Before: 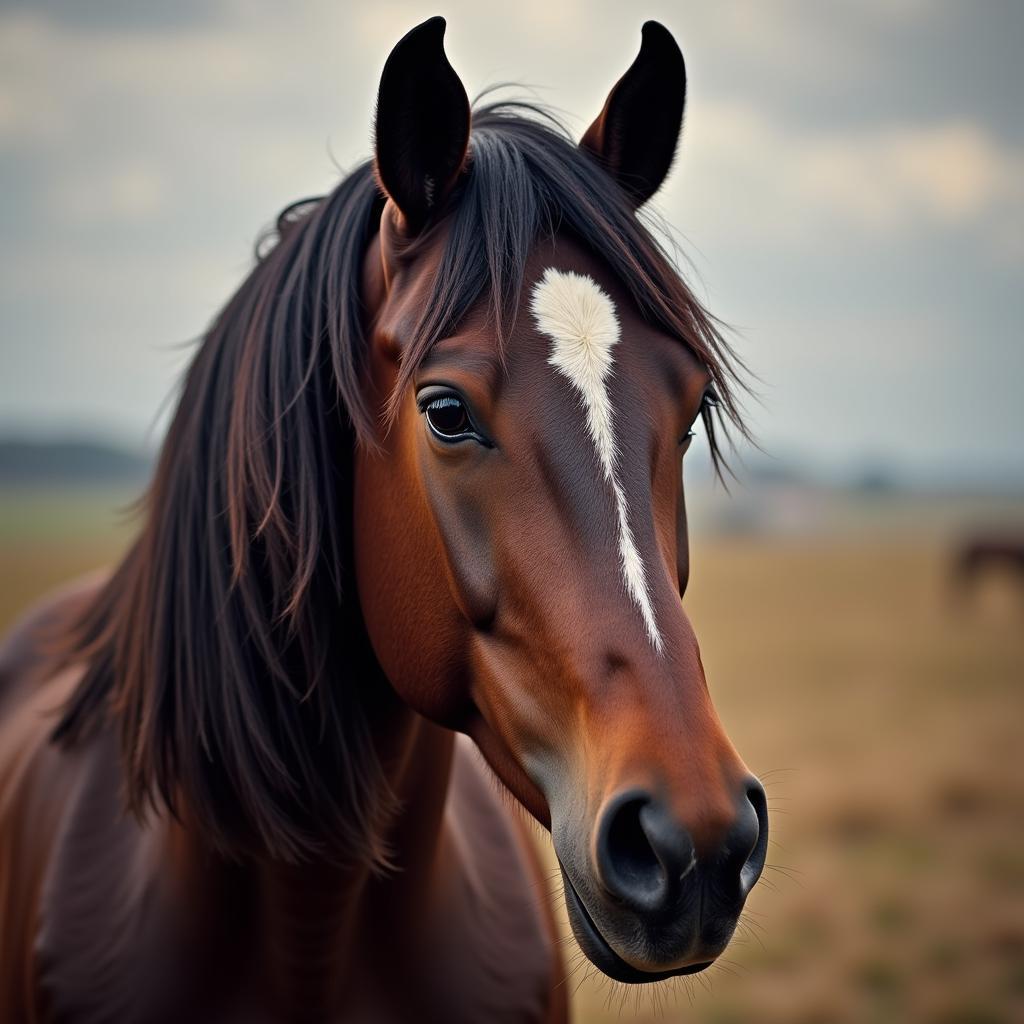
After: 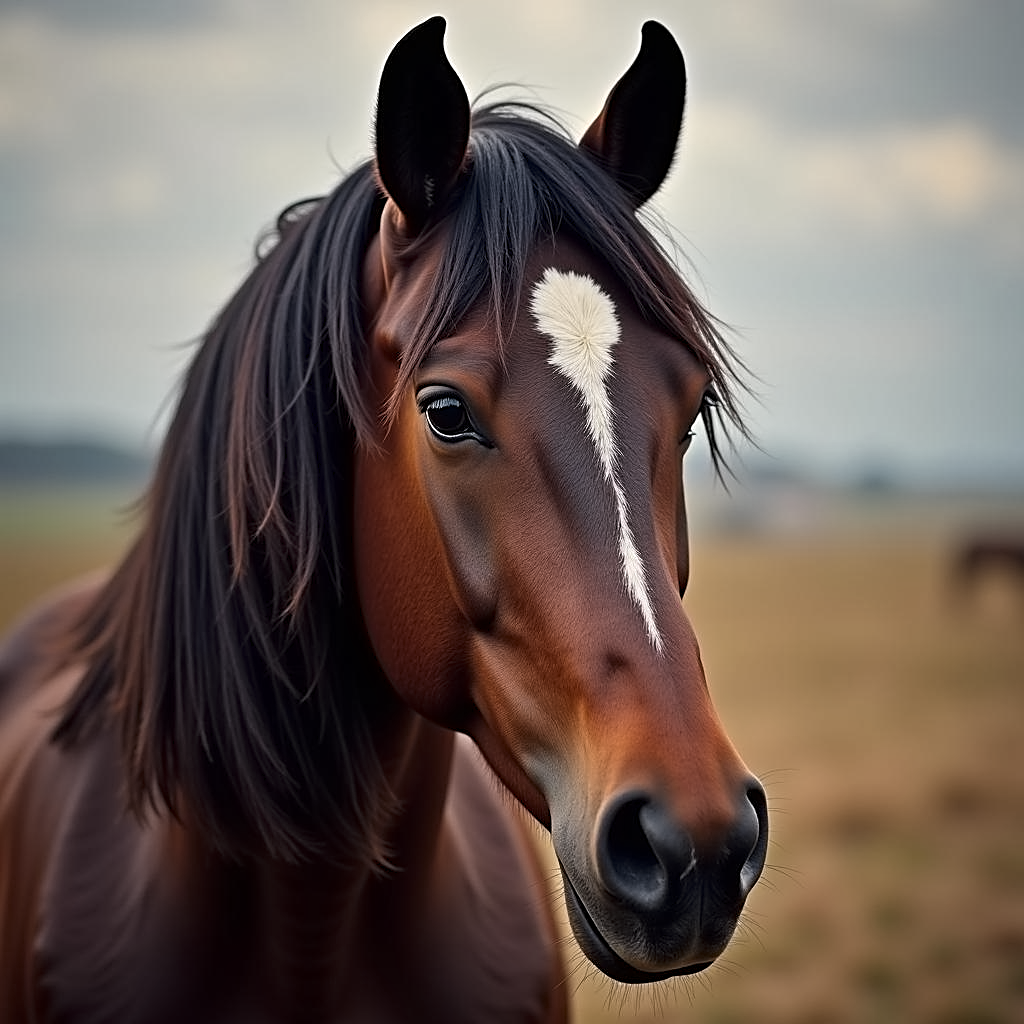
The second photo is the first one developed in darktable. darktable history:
levels: mode automatic
sharpen: on, module defaults
contrast equalizer: y [[0.5 ×6], [0.5 ×6], [0.5 ×6], [0 ×6], [0, 0.039, 0.251, 0.29, 0.293, 0.292]]
